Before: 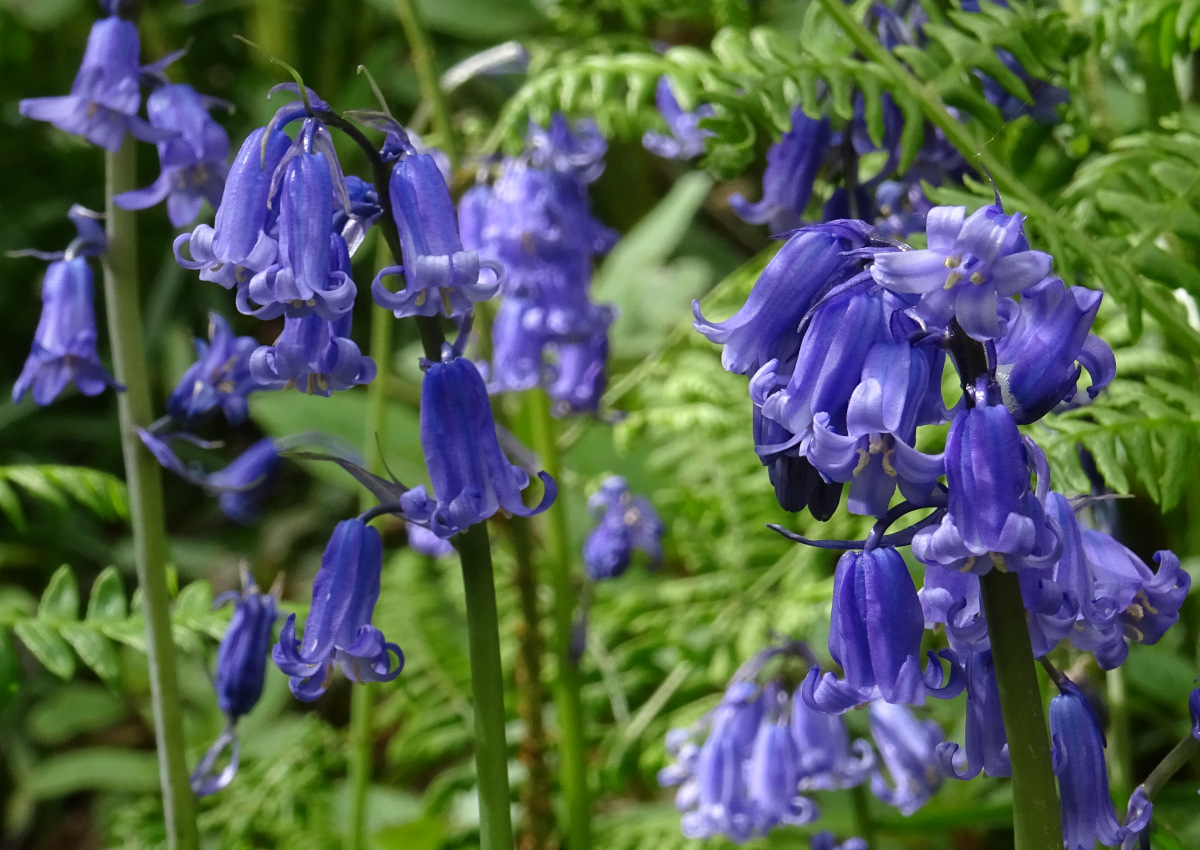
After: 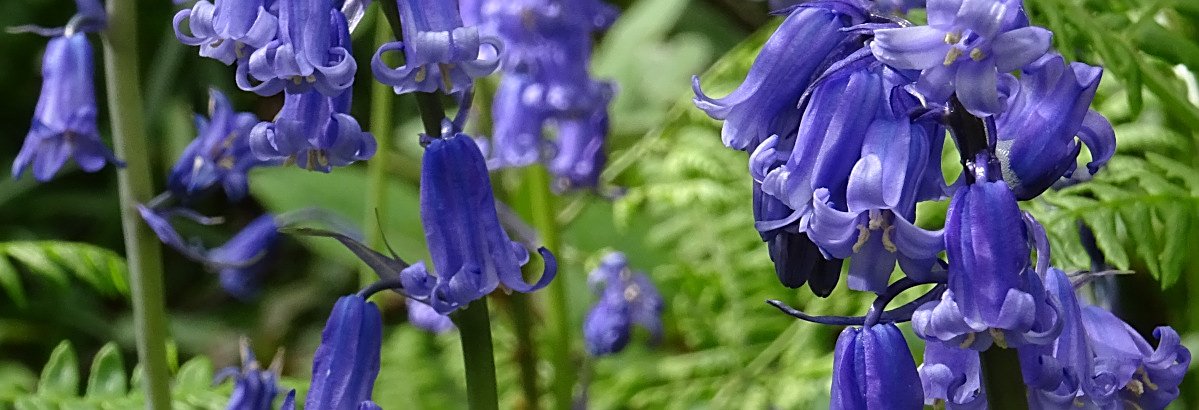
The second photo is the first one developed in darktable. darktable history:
sharpen: on, module defaults
crop and rotate: top 26.489%, bottom 25.26%
